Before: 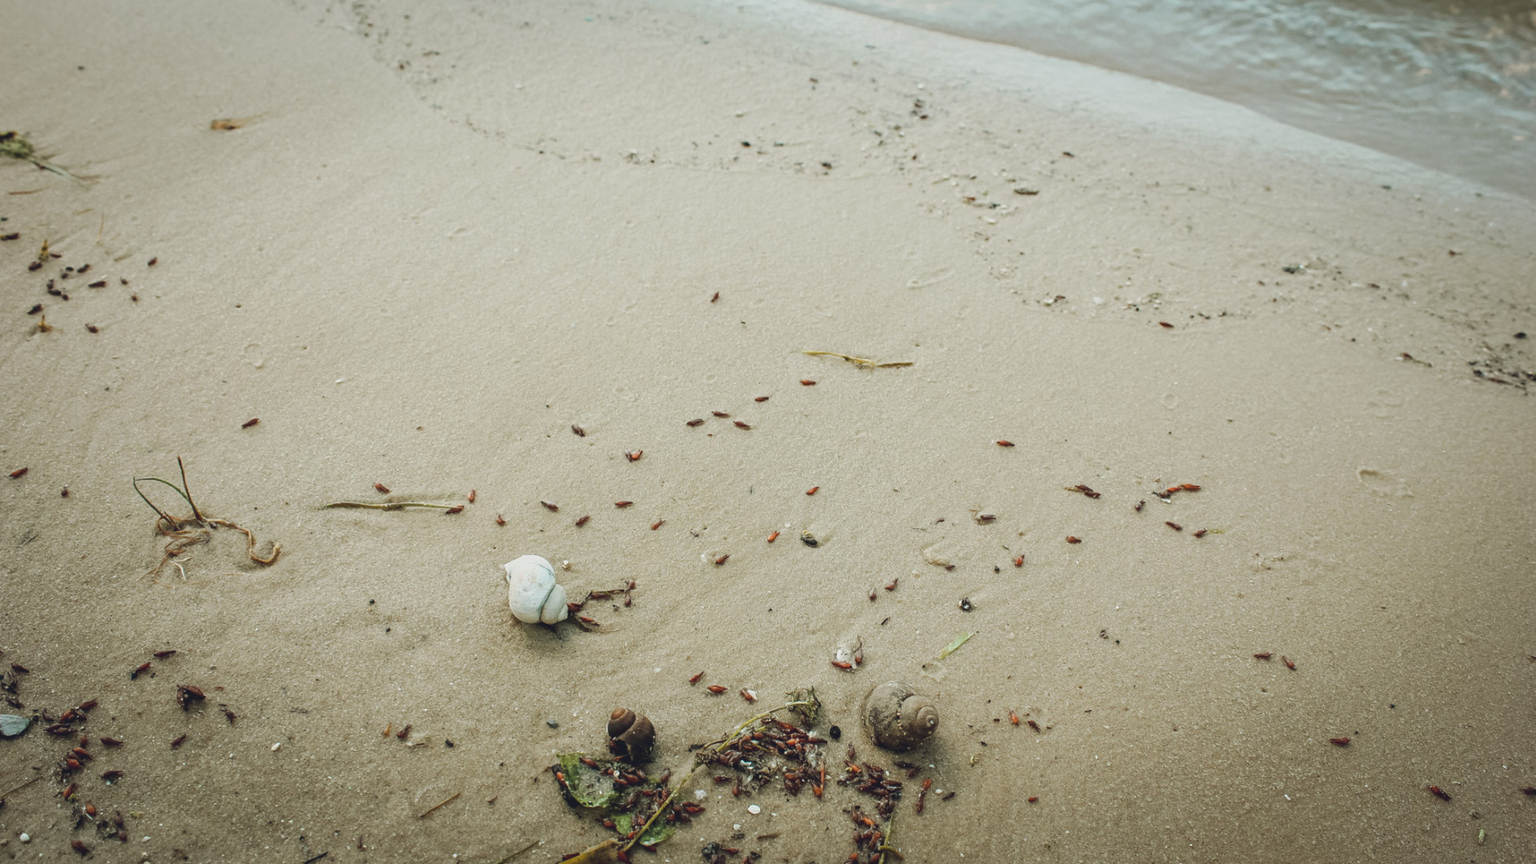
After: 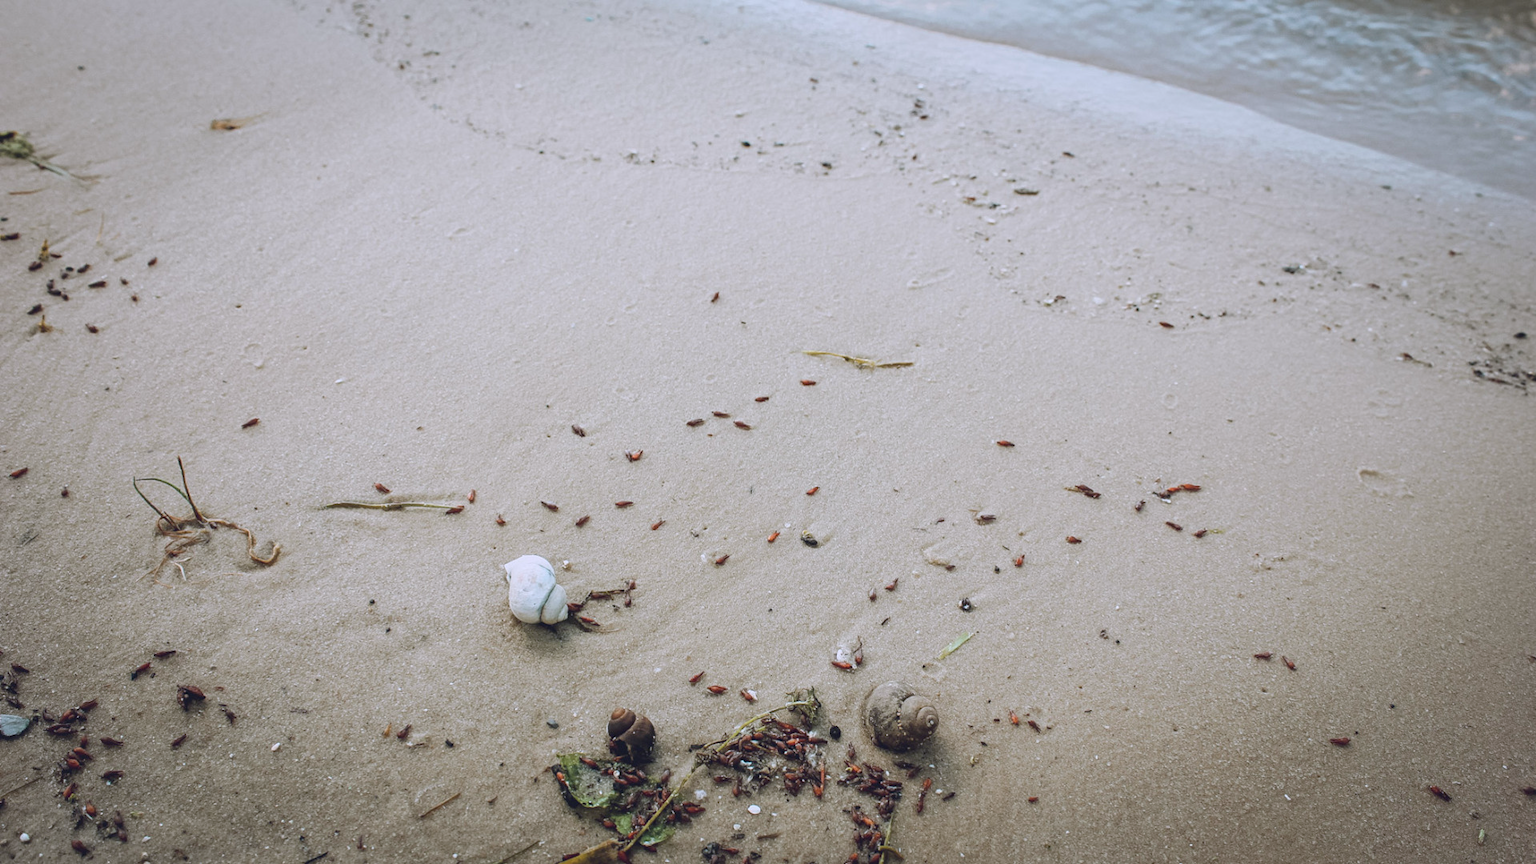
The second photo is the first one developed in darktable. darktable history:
color calibration: illuminant custom, x 0.363, y 0.385, temperature 4526.79 K
